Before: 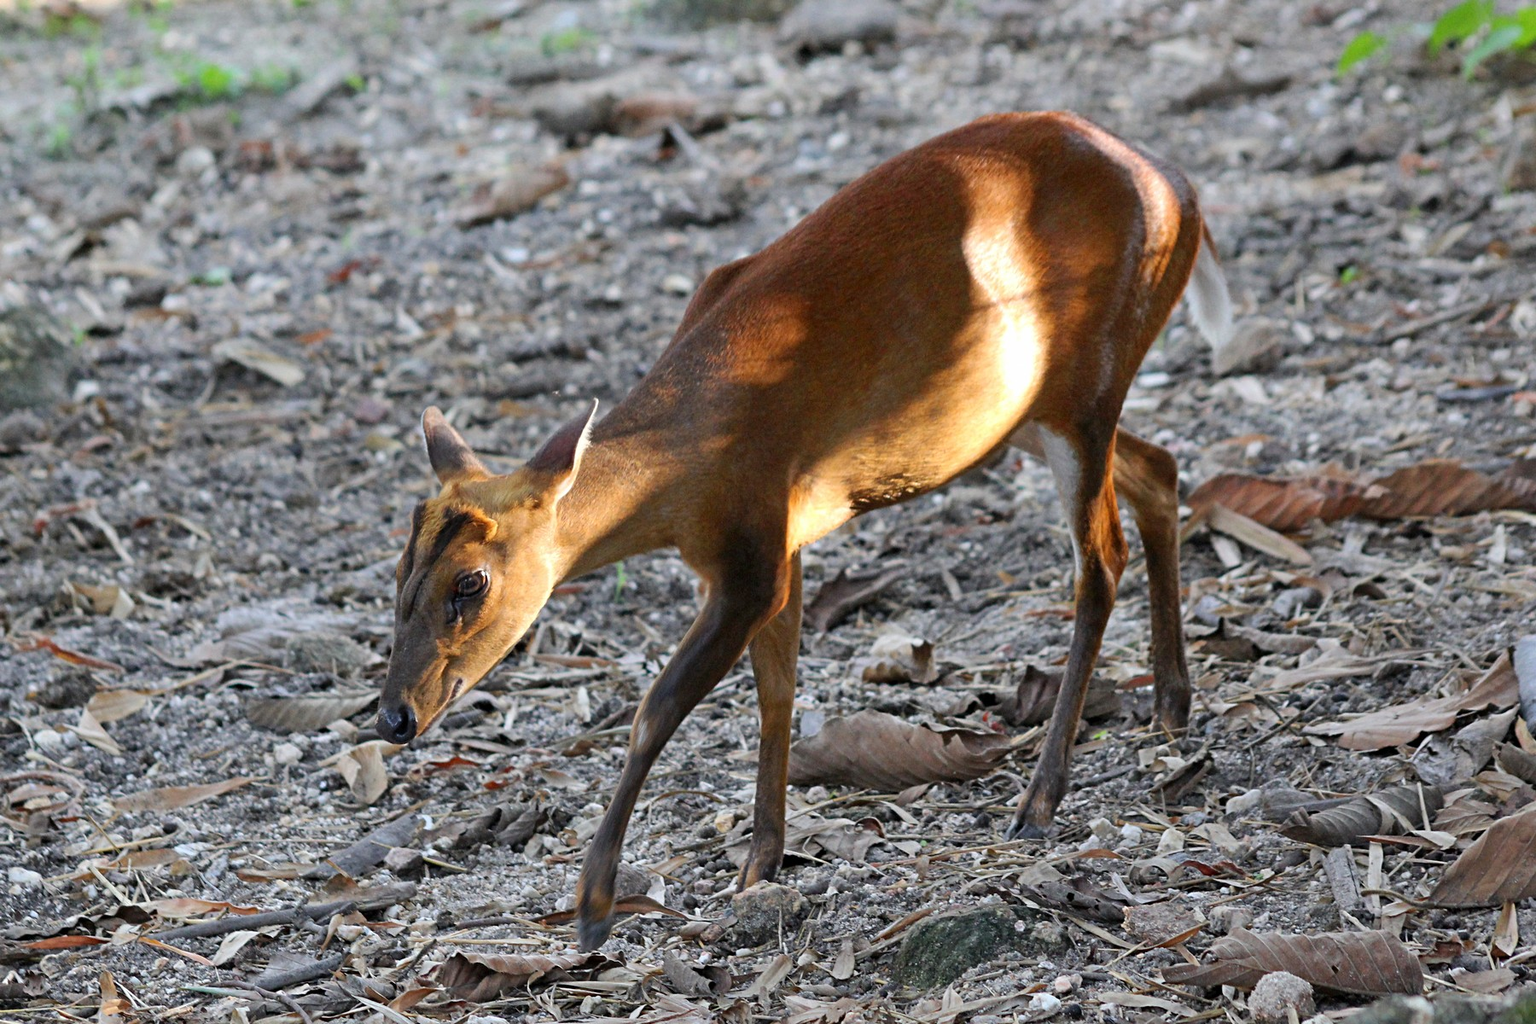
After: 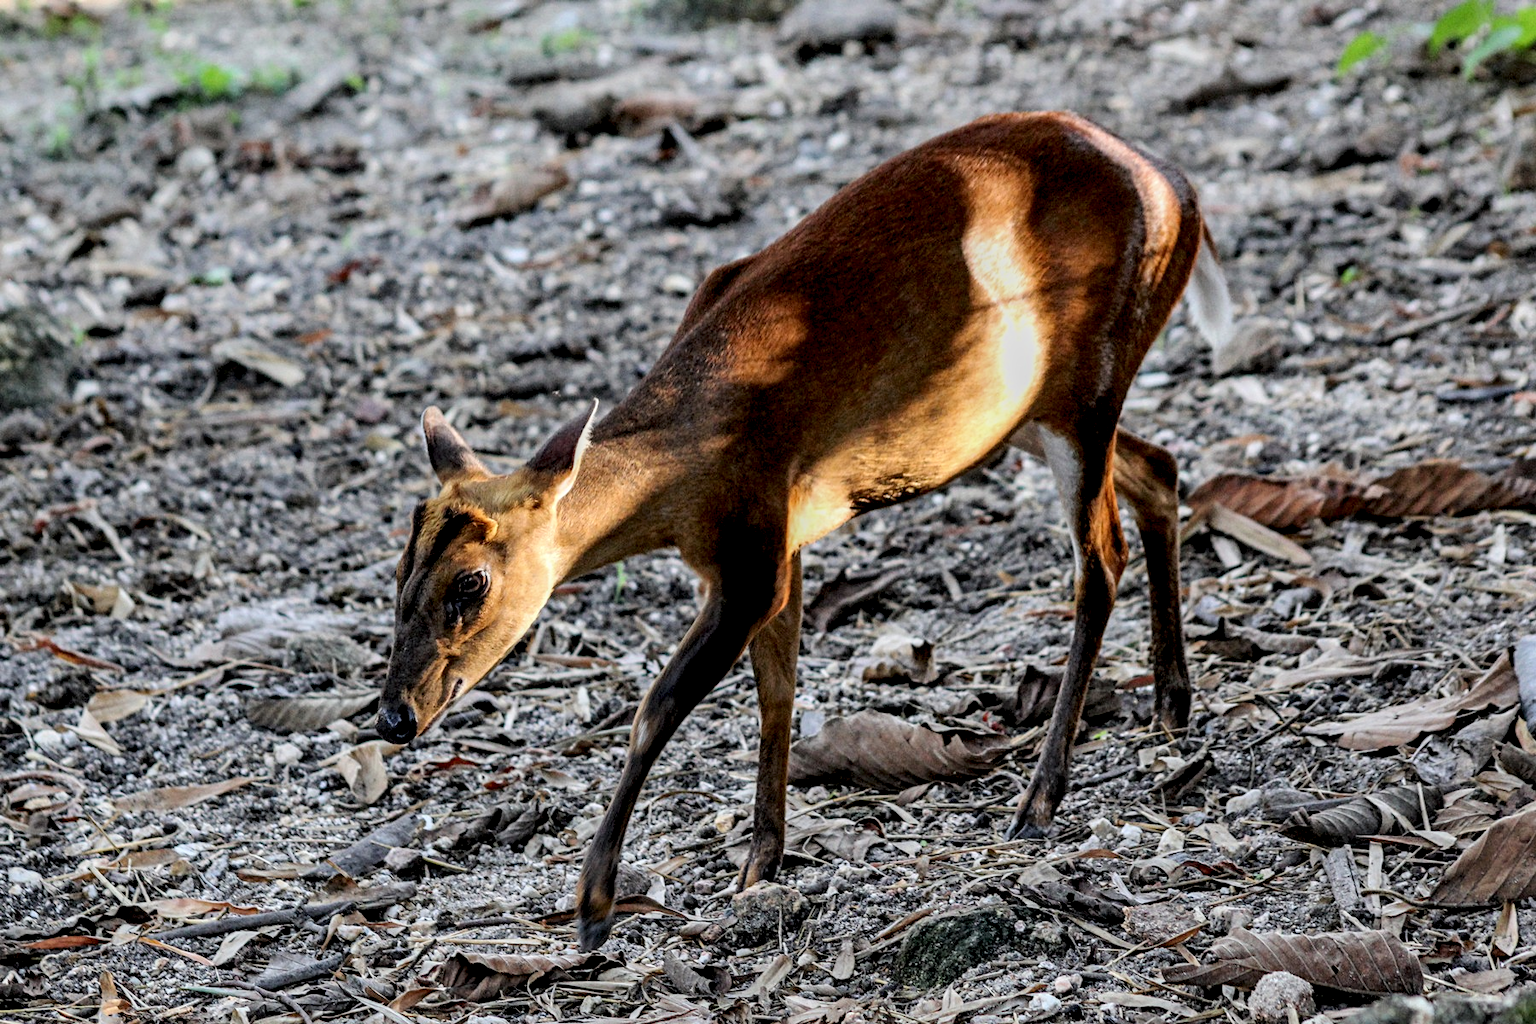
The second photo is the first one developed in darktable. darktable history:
filmic rgb: black relative exposure -7.65 EV, white relative exposure 4.56 EV, hardness 3.61, color science v6 (2022)
tone equalizer: on, module defaults
local contrast: highlights 19%, detail 186%
